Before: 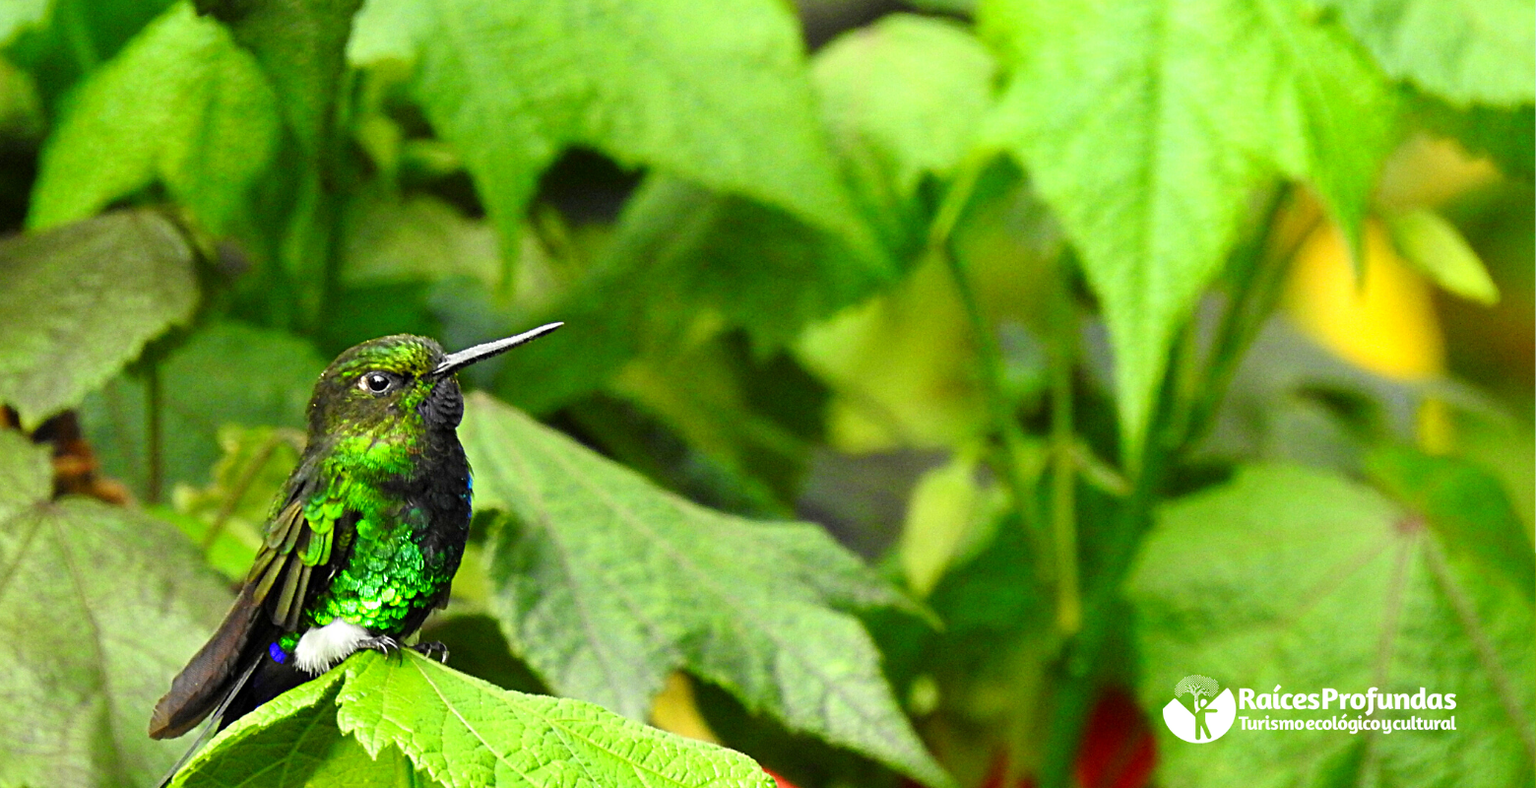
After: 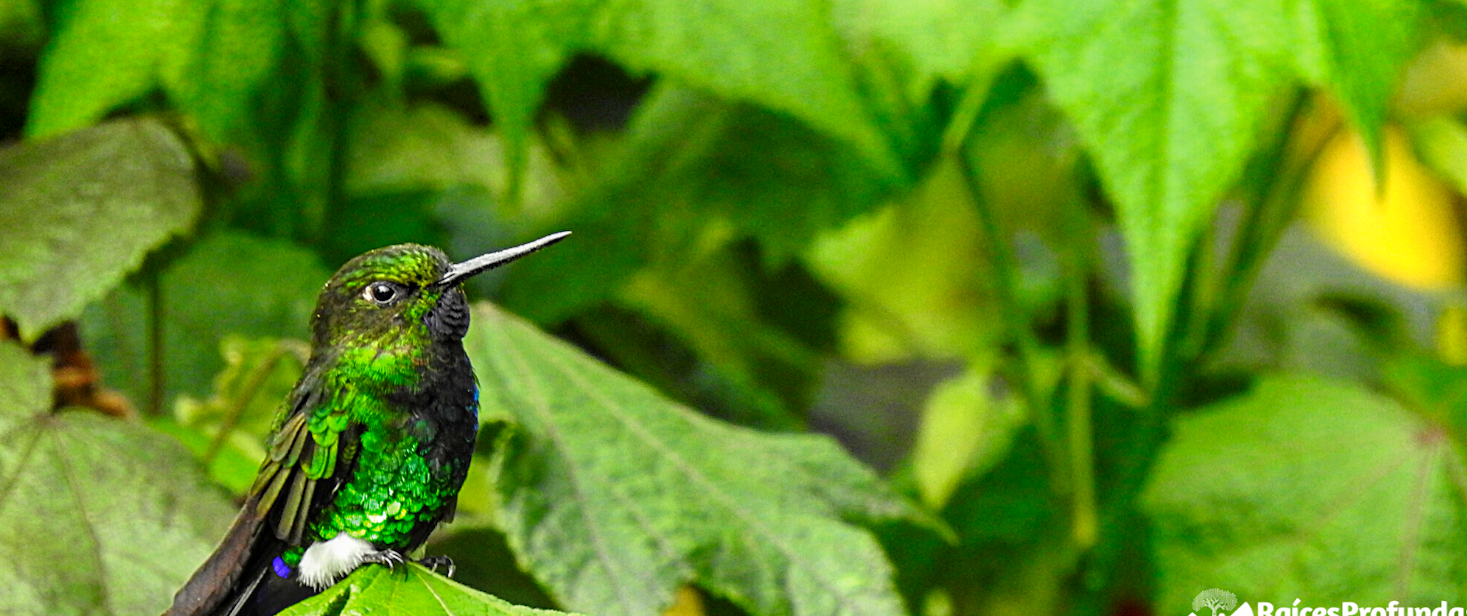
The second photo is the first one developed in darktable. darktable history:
crop and rotate: angle 0.065°, top 12.025%, right 5.748%, bottom 10.744%
local contrast: on, module defaults
color zones: curves: ch0 [(0.25, 0.5) (0.636, 0.25) (0.75, 0.5)]
